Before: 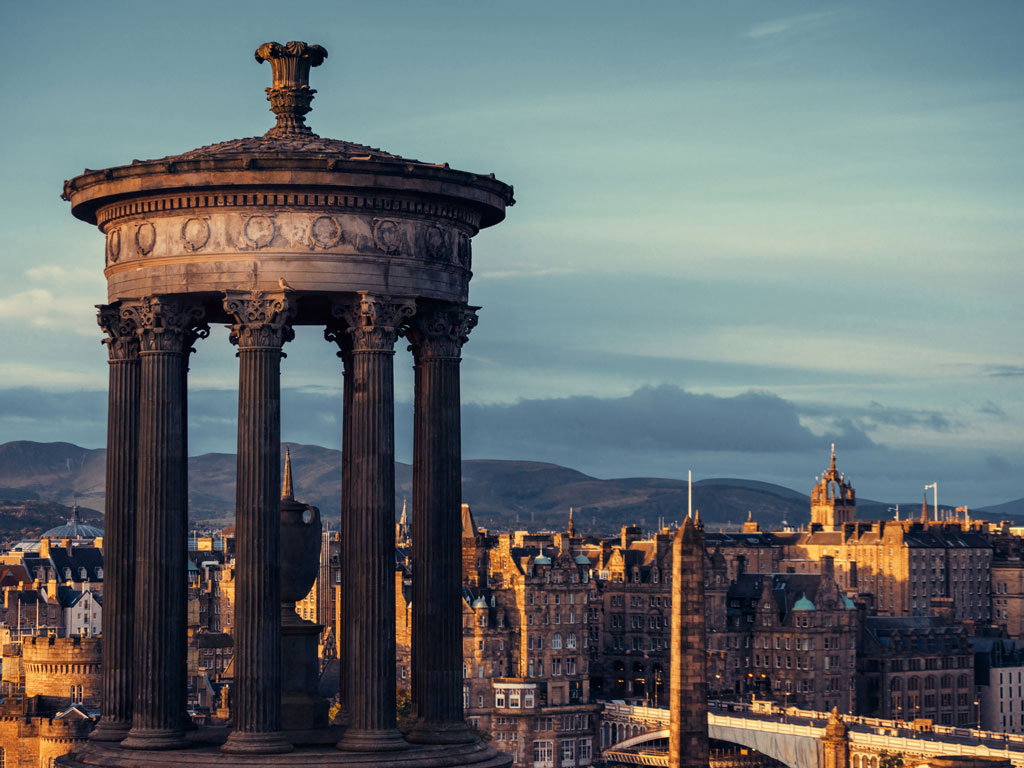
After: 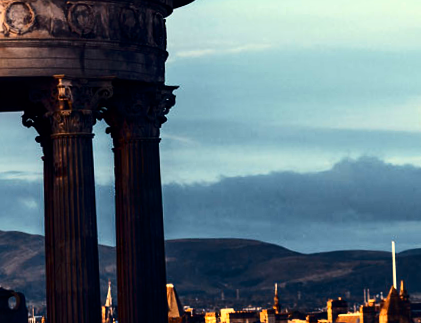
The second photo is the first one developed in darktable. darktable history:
crop: left 30%, top 30%, right 30%, bottom 30%
rotate and perspective: rotation -2.29°, automatic cropping off
tone equalizer: -8 EV -0.75 EV, -7 EV -0.7 EV, -6 EV -0.6 EV, -5 EV -0.4 EV, -3 EV 0.4 EV, -2 EV 0.6 EV, -1 EV 0.7 EV, +0 EV 0.75 EV, edges refinement/feathering 500, mask exposure compensation -1.57 EV, preserve details no
contrast brightness saturation: contrast 0.19, brightness -0.11, saturation 0.21
